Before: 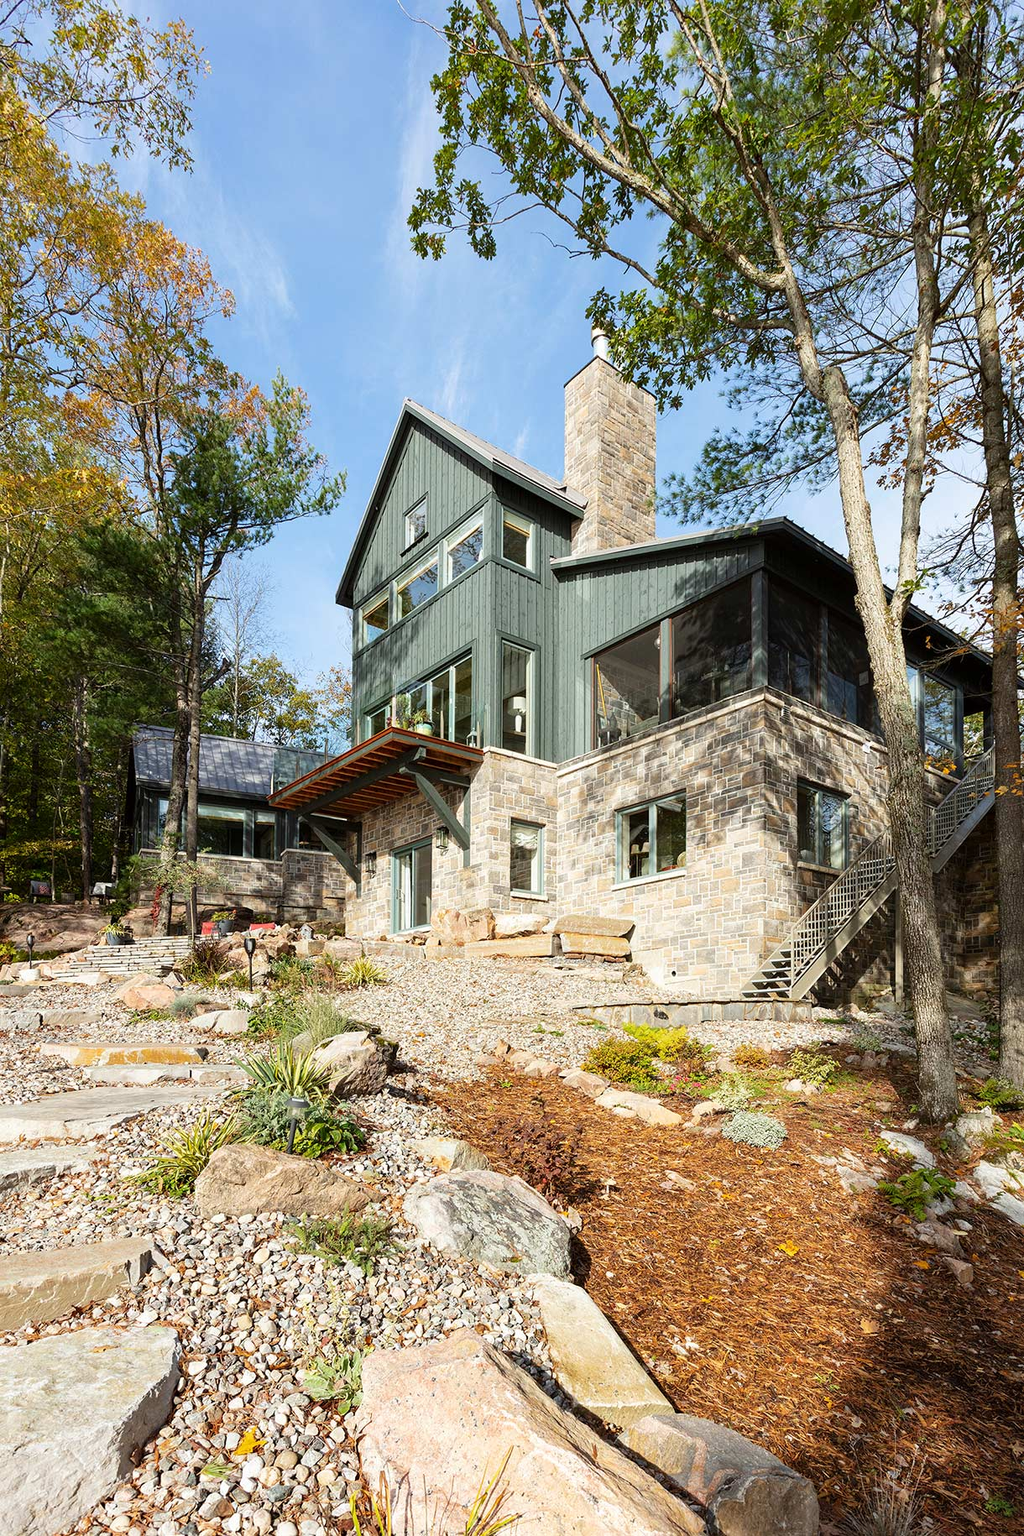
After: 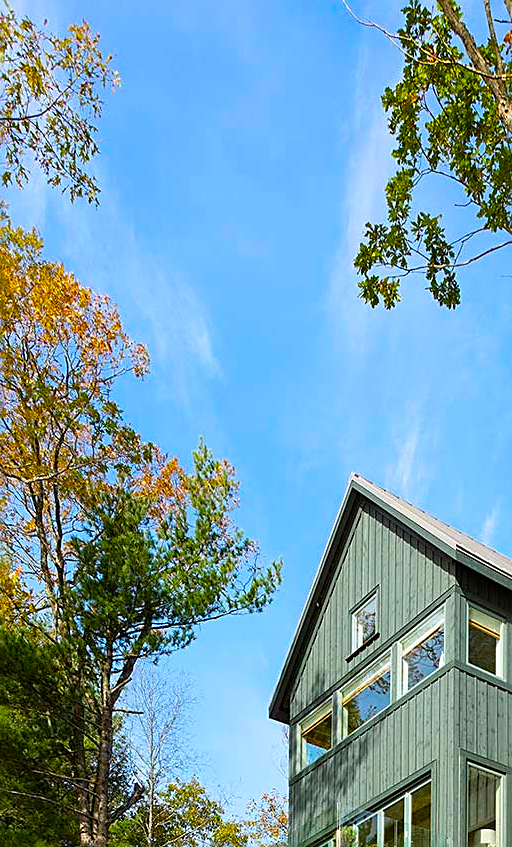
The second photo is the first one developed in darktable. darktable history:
crop and rotate: left 10.817%, top 0.062%, right 47.194%, bottom 53.626%
color contrast: green-magenta contrast 1.1, blue-yellow contrast 1.1, unbound 0
color balance rgb: linear chroma grading › global chroma 15%, perceptual saturation grading › global saturation 30%
sharpen: on, module defaults
